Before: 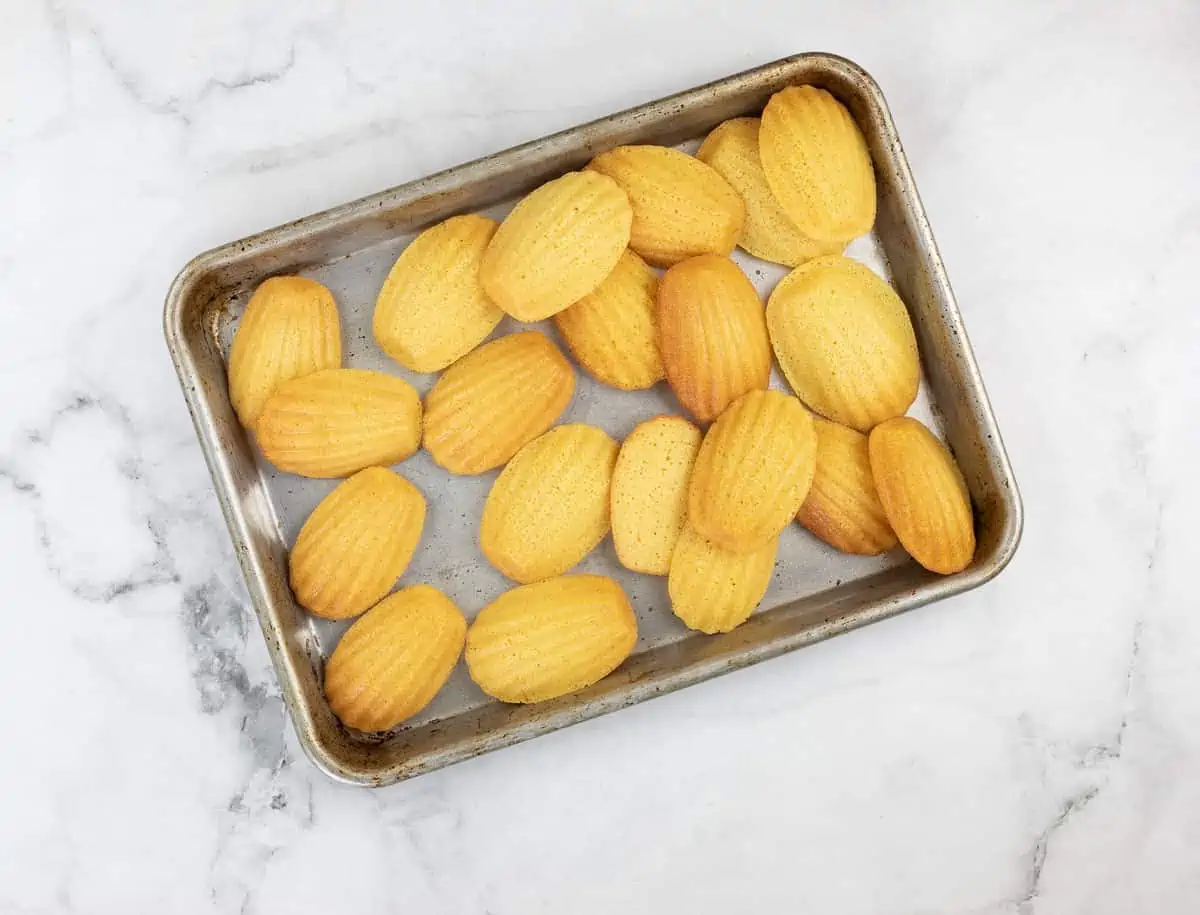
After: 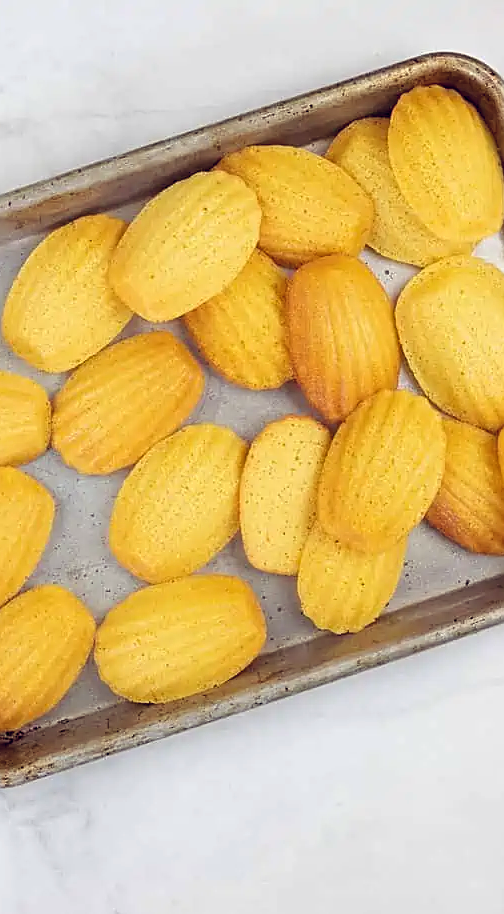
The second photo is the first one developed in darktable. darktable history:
sharpen: on, module defaults
crop: left 30.962%, right 26.976%
color balance rgb: shadows lift › chroma 6.233%, shadows lift › hue 304.12°, global offset › chroma 0.094%, global offset › hue 254.13°, perceptual saturation grading › global saturation 10.055%
